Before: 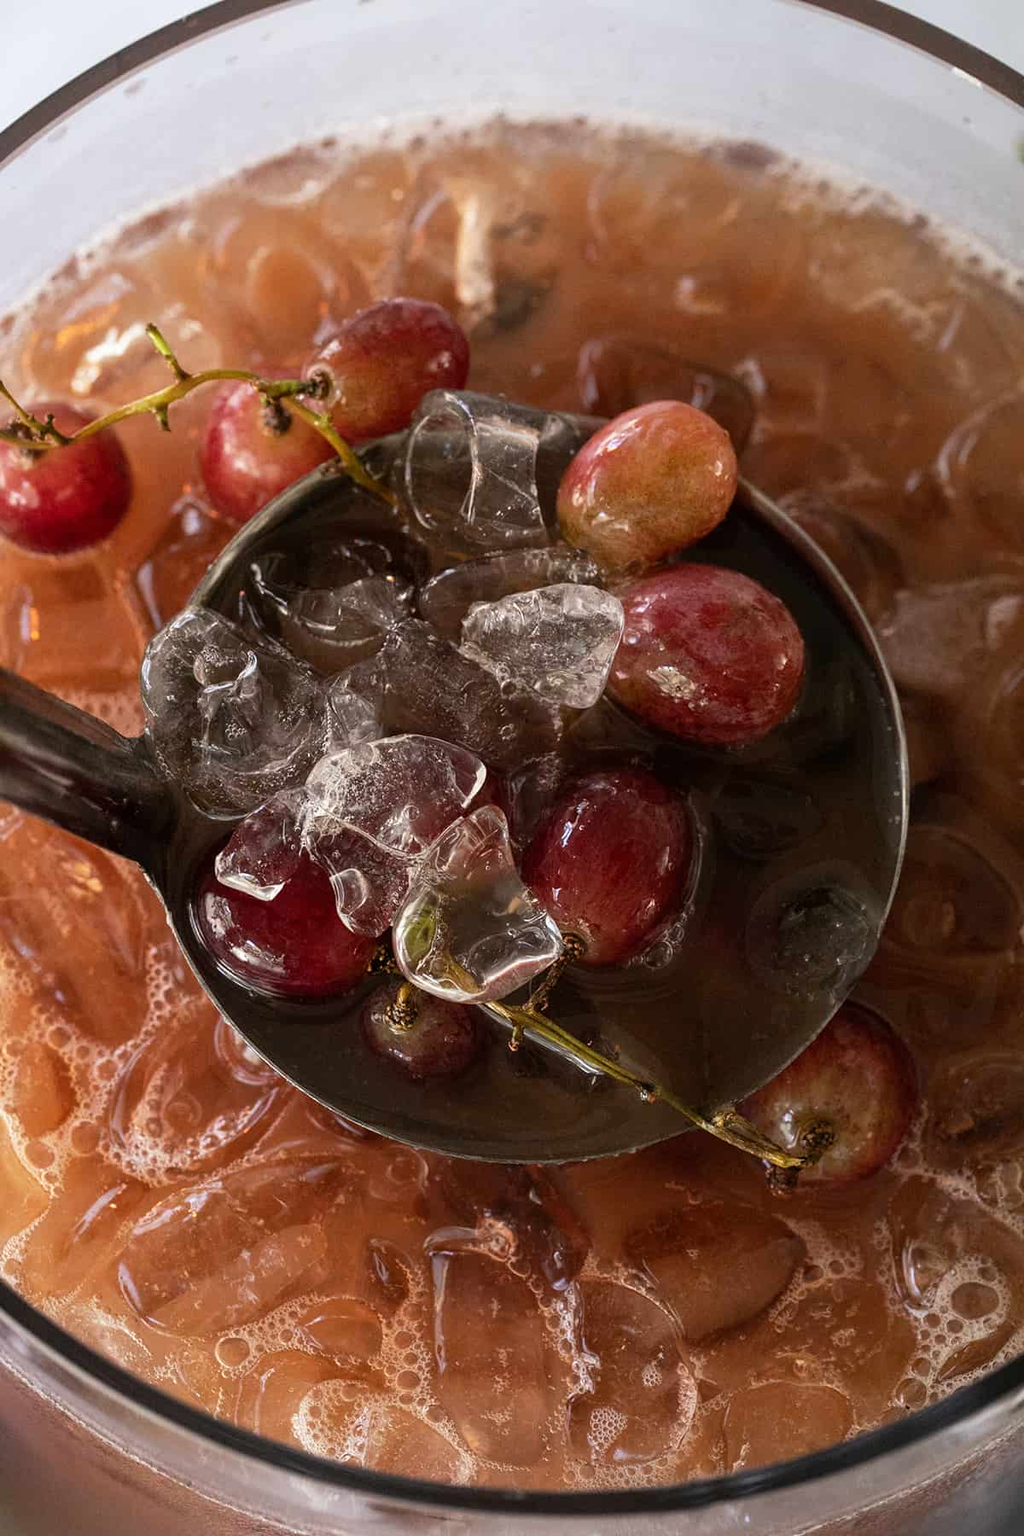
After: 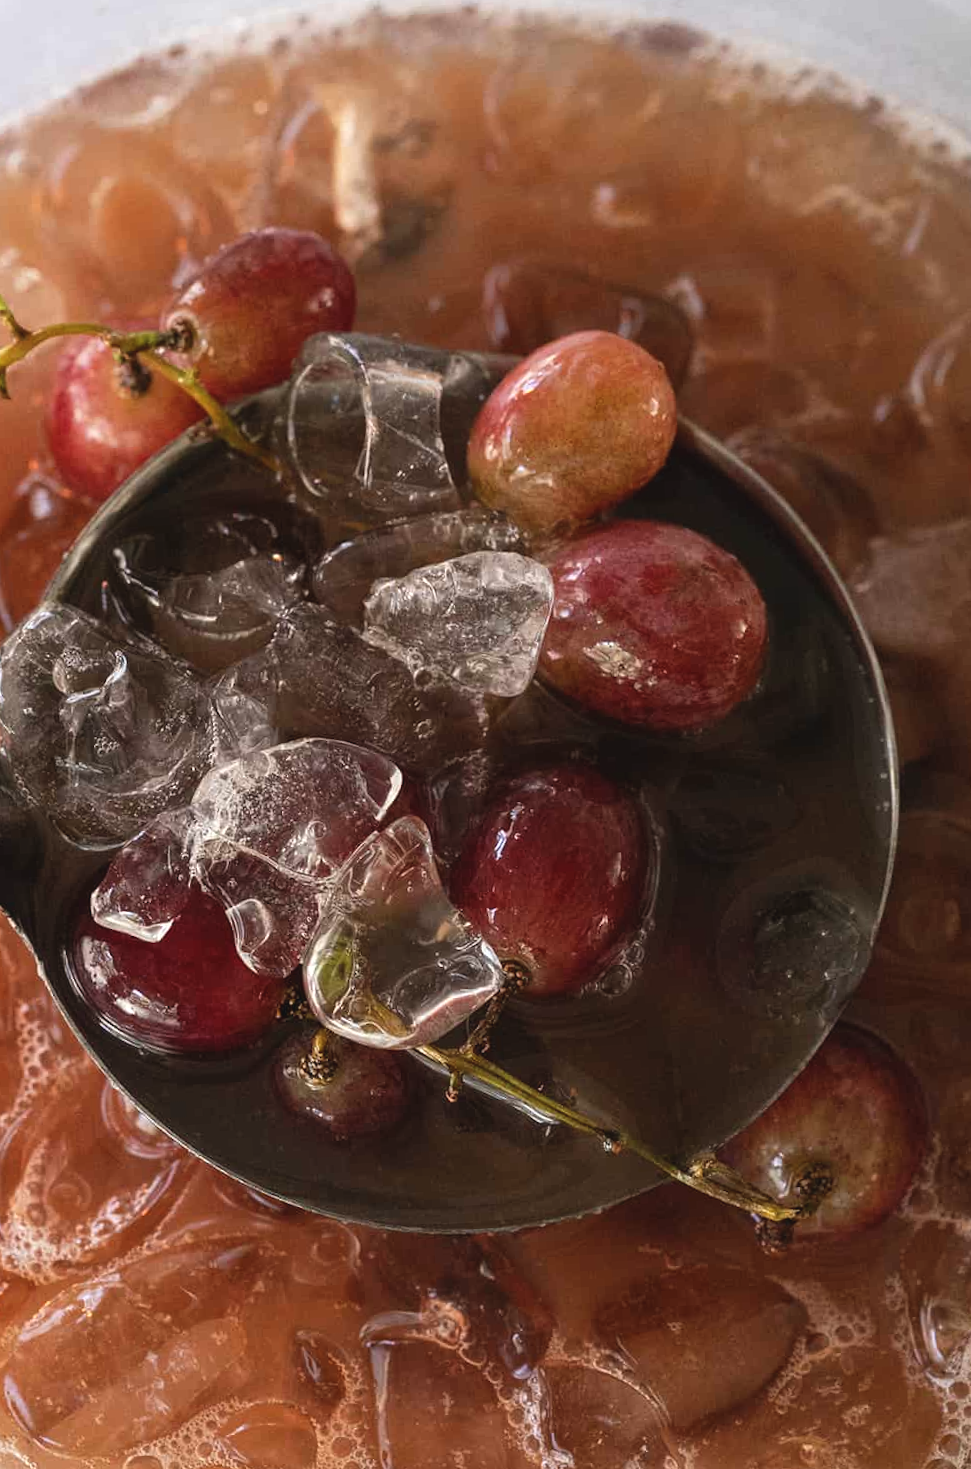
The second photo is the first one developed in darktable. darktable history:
crop: left 16.768%, top 8.653%, right 8.362%, bottom 12.485%
rotate and perspective: rotation -3.18°, automatic cropping off
exposure: black level correction -0.005, exposure 0.054 EV, compensate highlight preservation false
